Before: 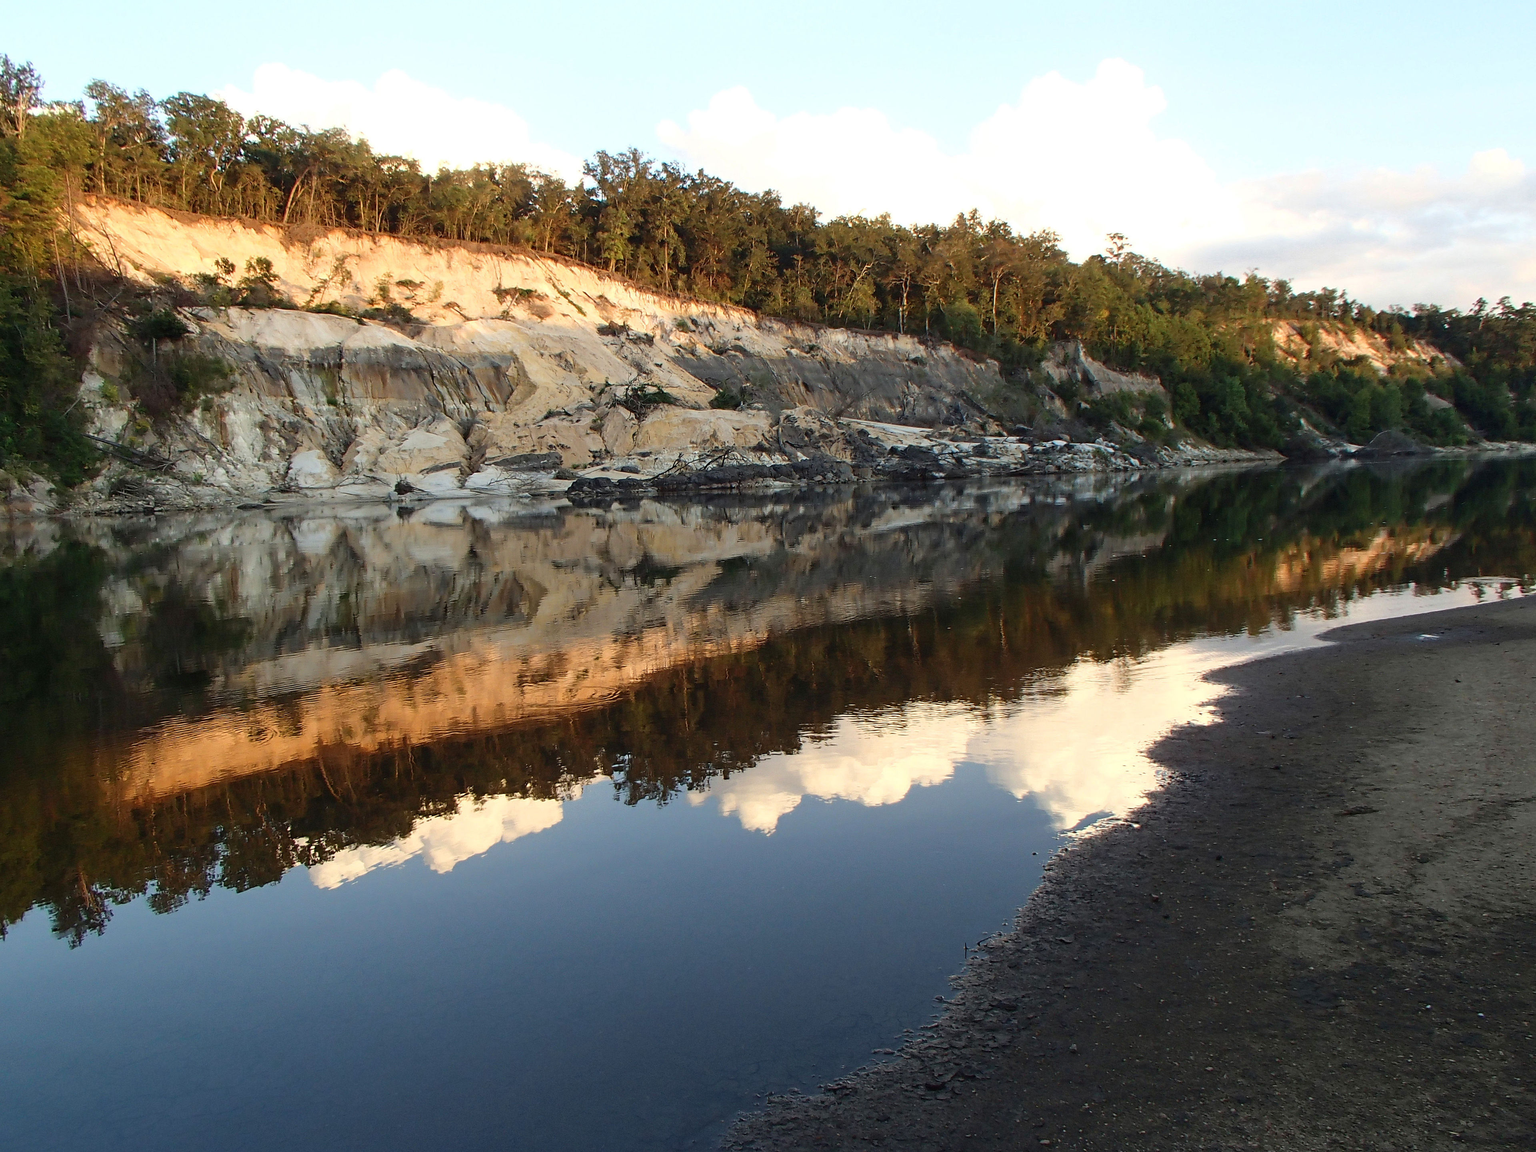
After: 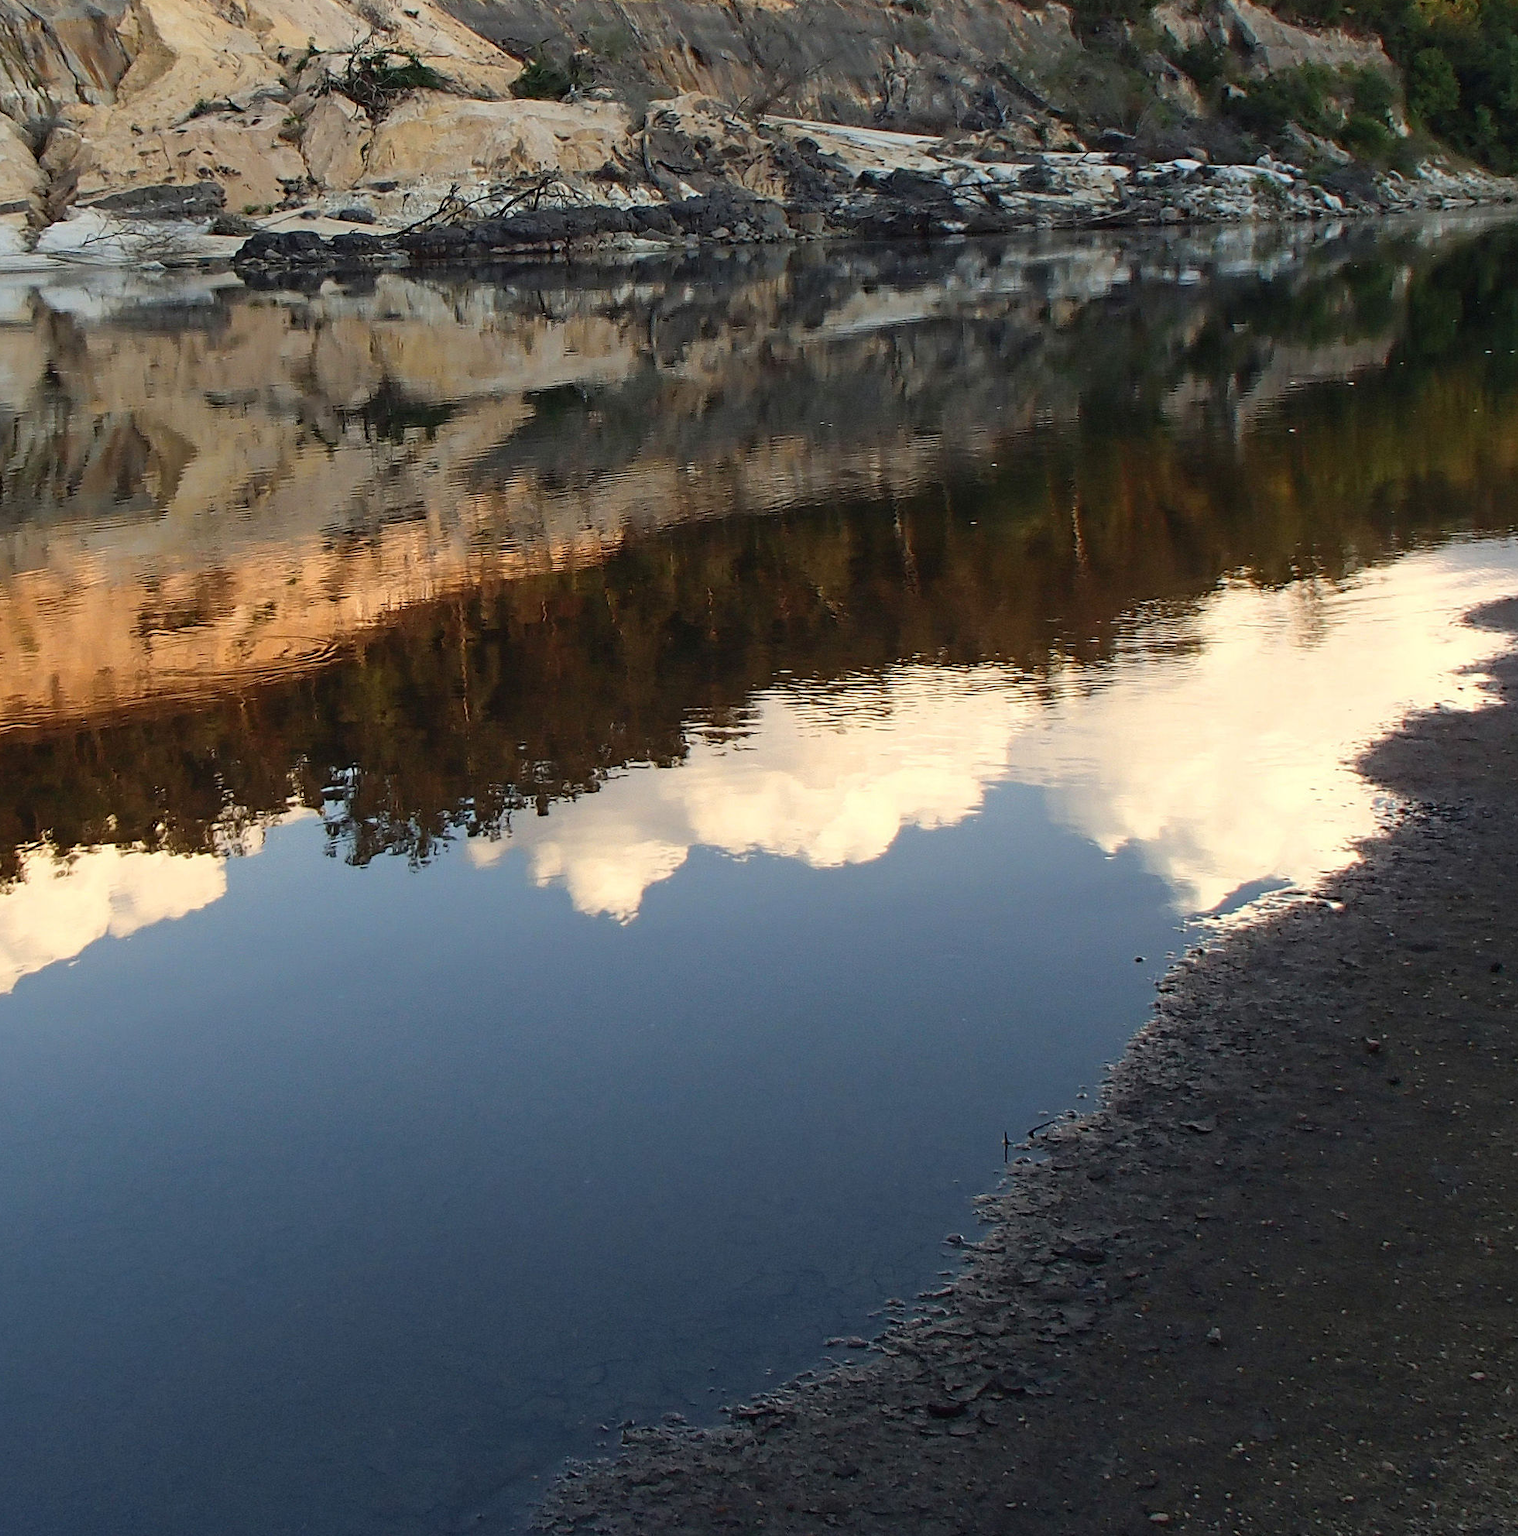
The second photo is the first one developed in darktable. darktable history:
crop and rotate: left 29.049%, top 31.104%, right 19.855%
